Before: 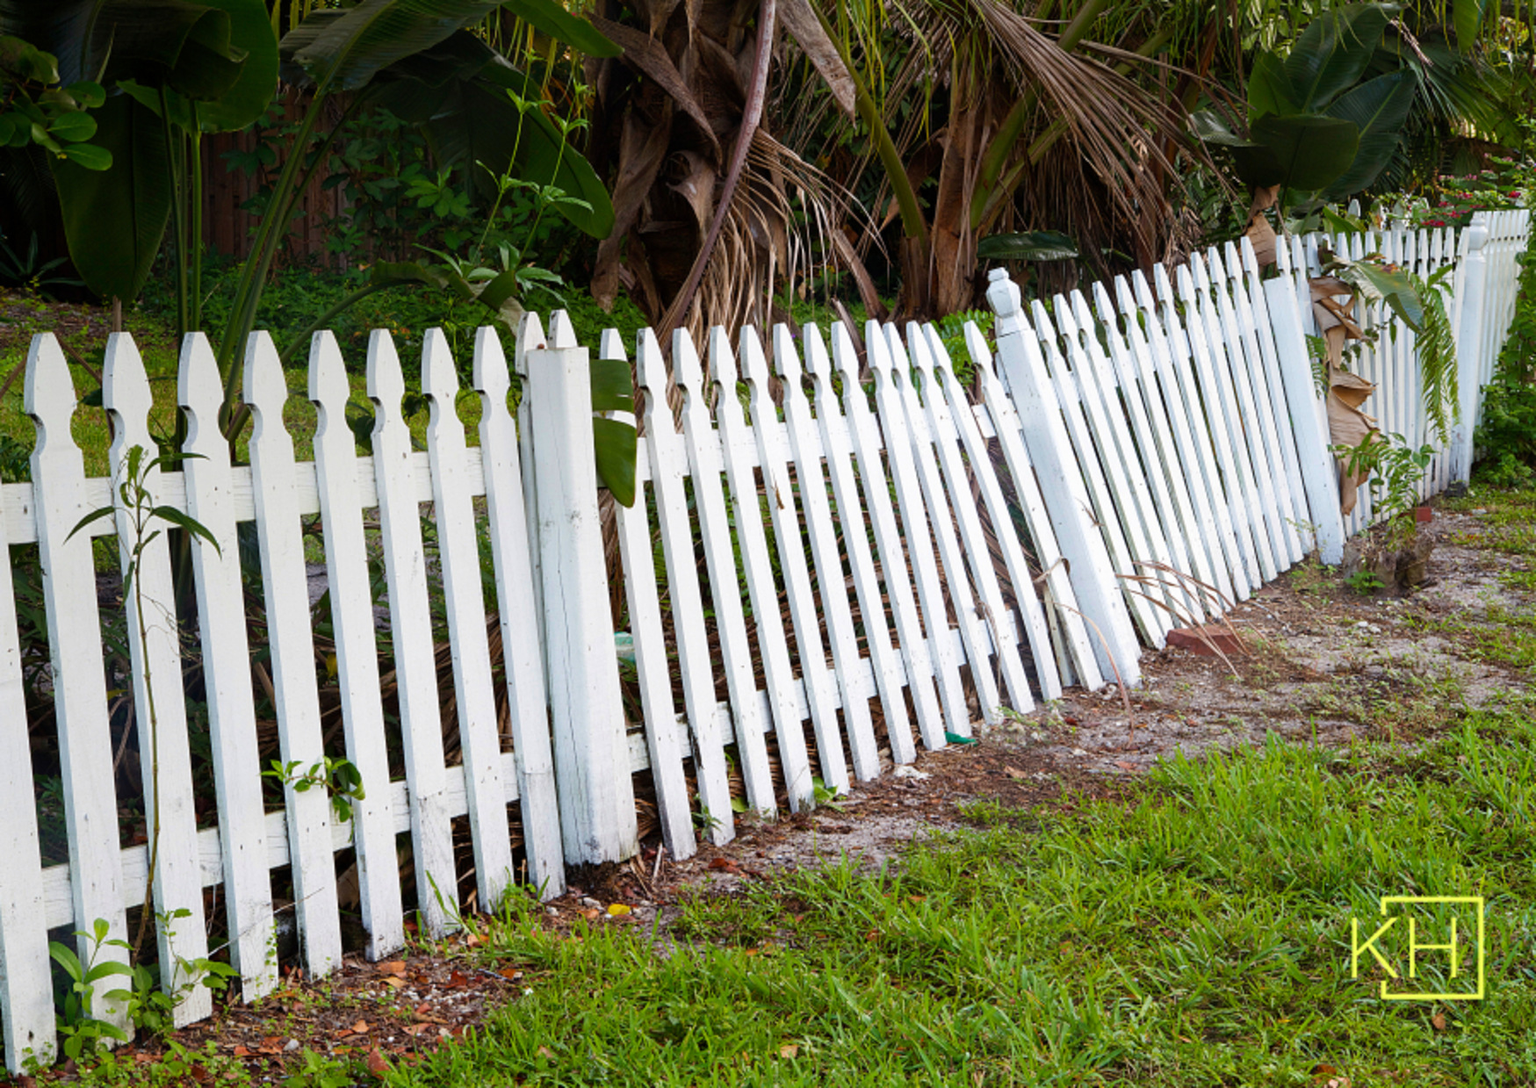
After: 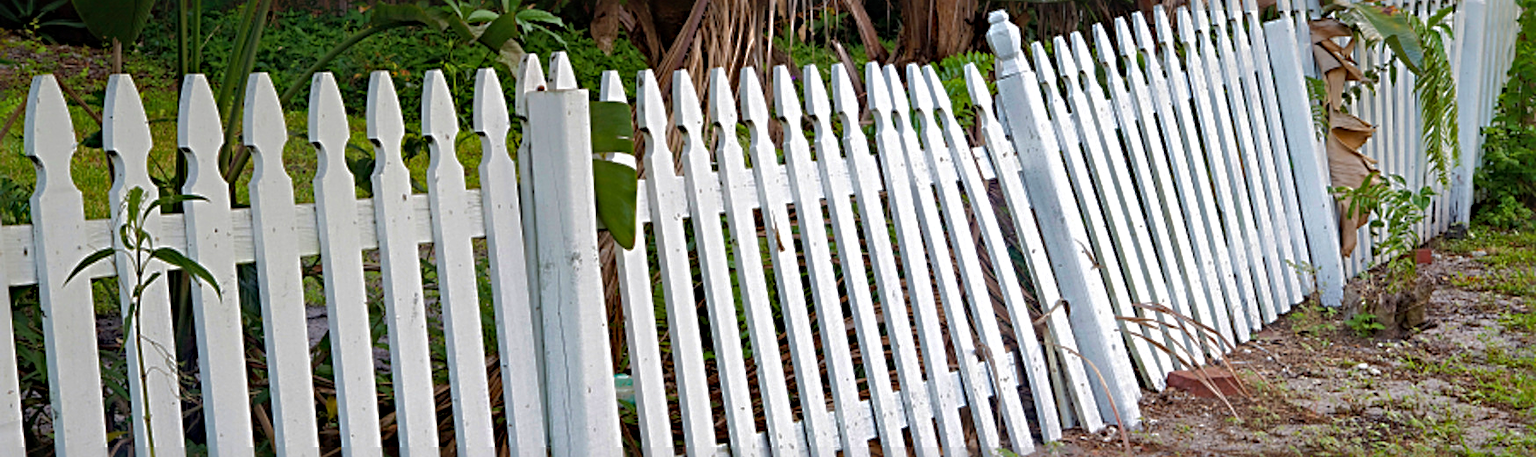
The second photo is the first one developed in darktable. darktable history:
shadows and highlights: shadows 40.33, highlights -59.92
sharpen: radius 4.888
haze removal: adaptive false
crop and rotate: top 23.741%, bottom 34.132%
